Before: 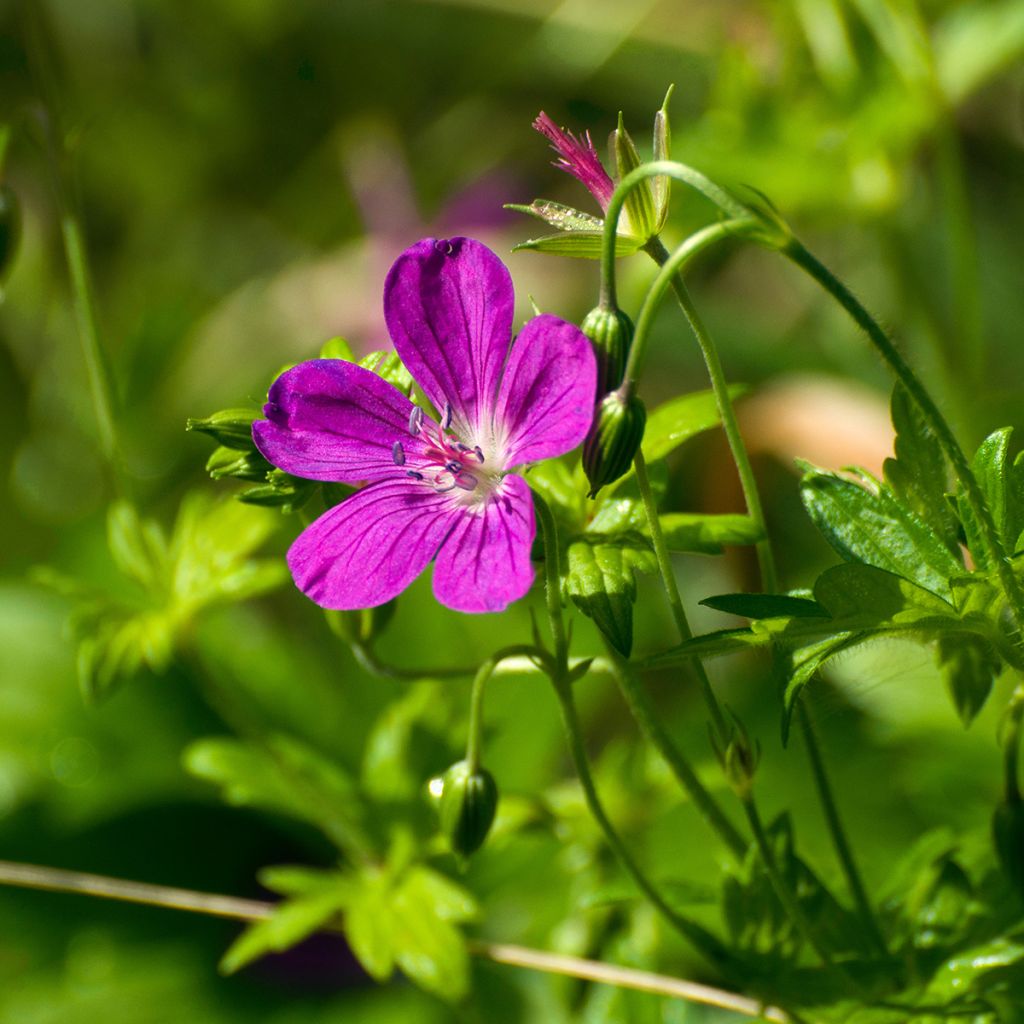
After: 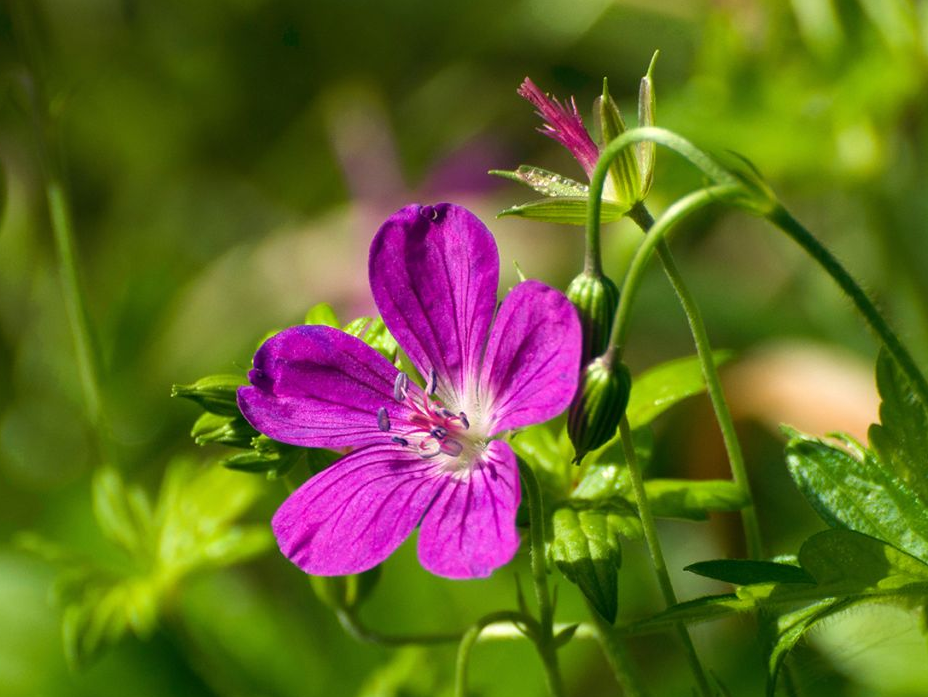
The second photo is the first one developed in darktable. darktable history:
crop: left 1.549%, top 3.396%, right 7.761%, bottom 28.477%
